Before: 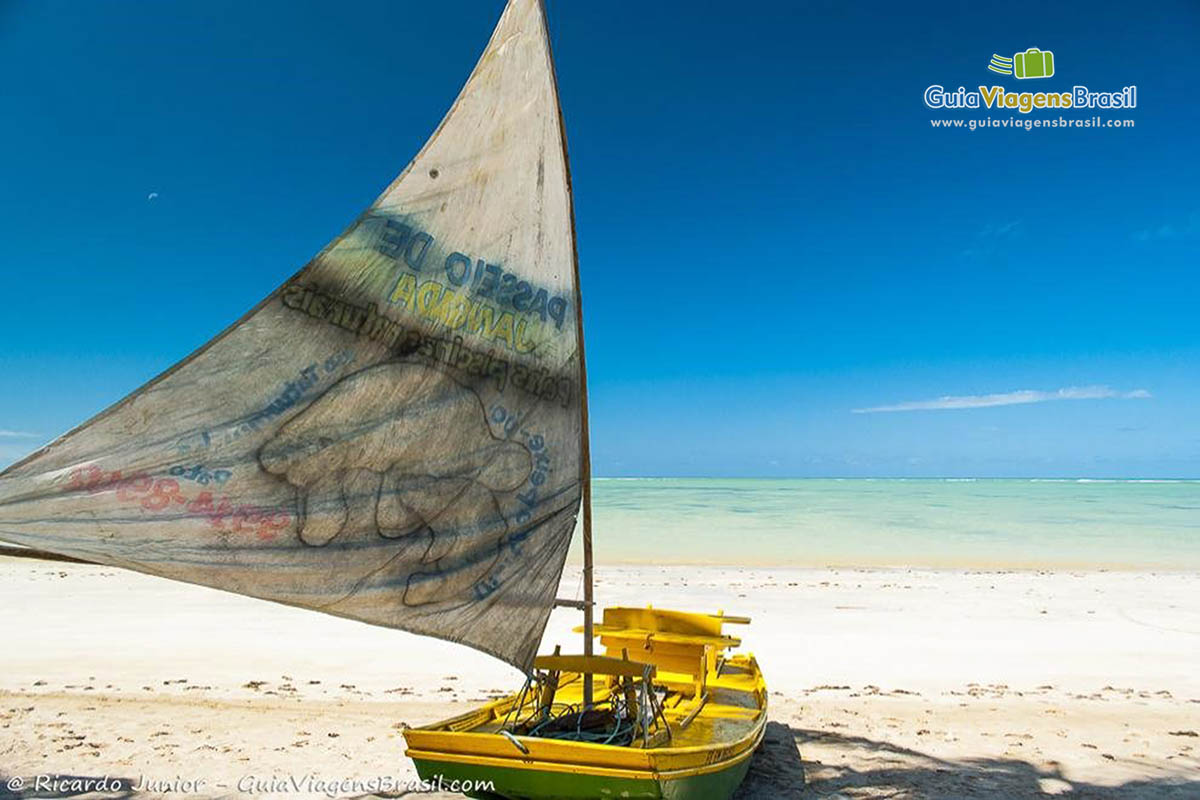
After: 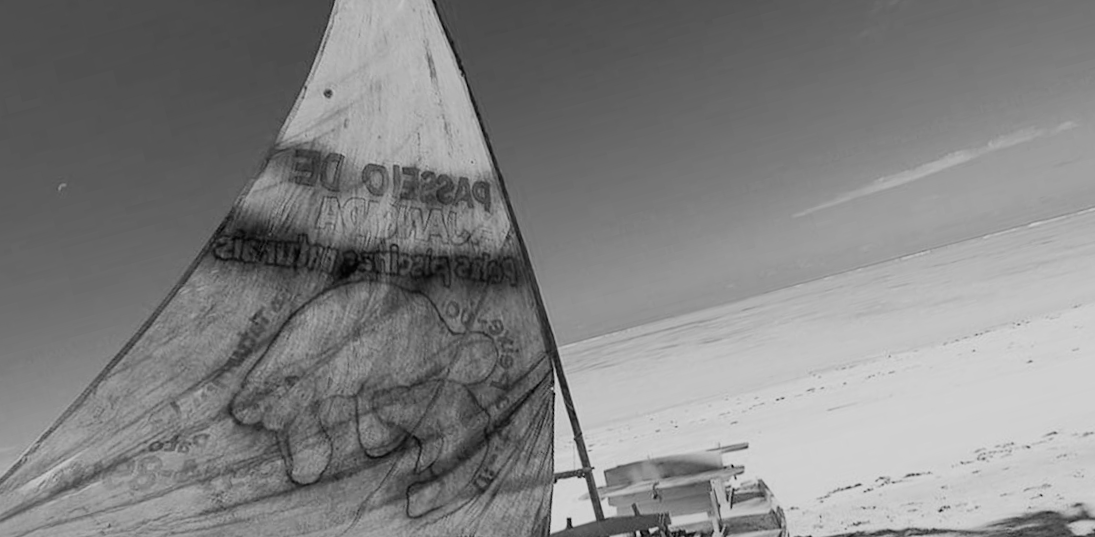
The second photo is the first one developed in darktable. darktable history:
contrast brightness saturation: contrast 0.03, brightness -0.04
filmic rgb: black relative exposure -7.65 EV, white relative exposure 4.56 EV, hardness 3.61, color science v6 (2022)
rotate and perspective: rotation -14.8°, crop left 0.1, crop right 0.903, crop top 0.25, crop bottom 0.748
monochrome: on, module defaults
